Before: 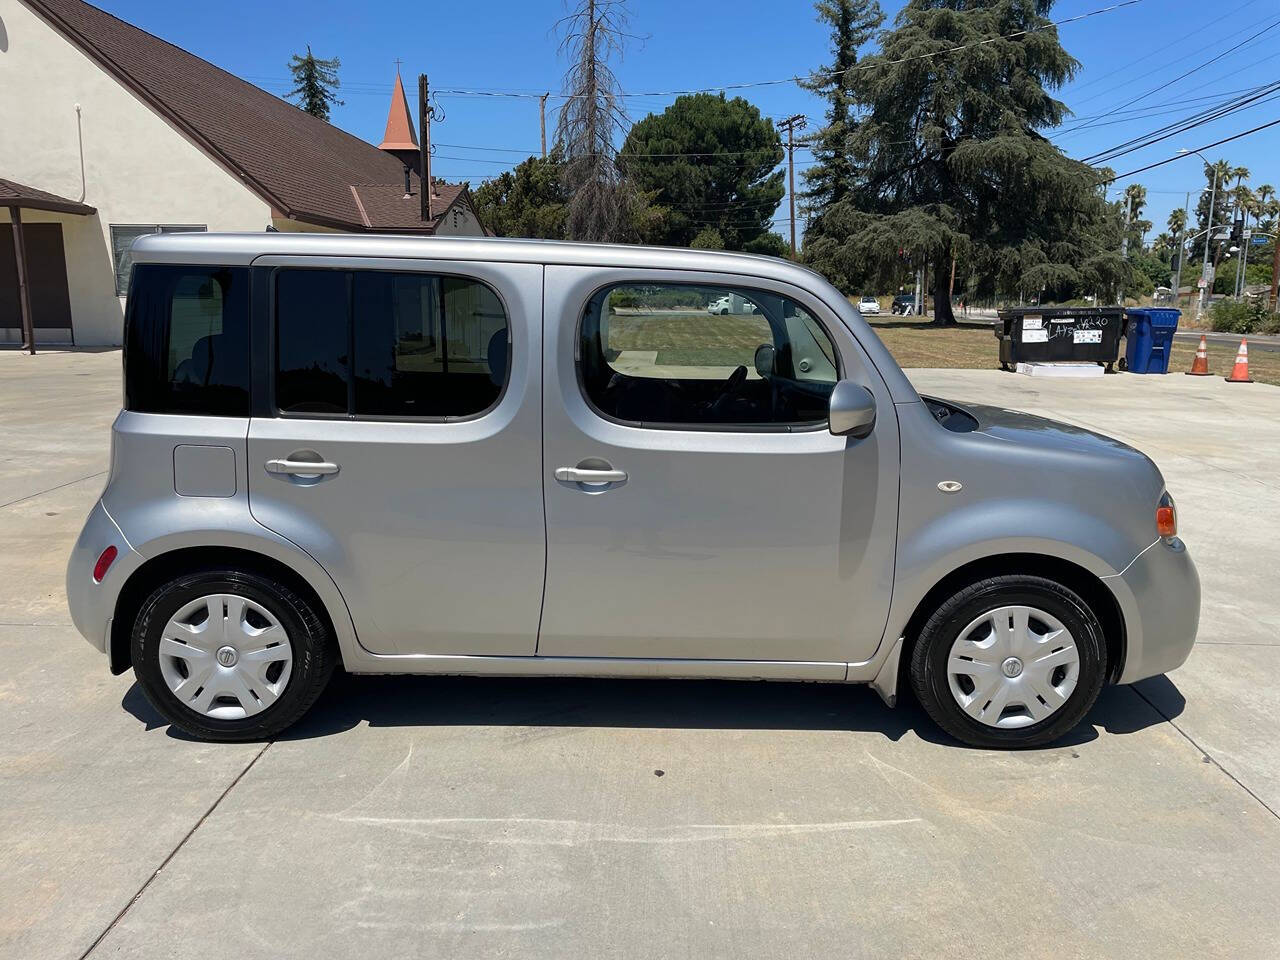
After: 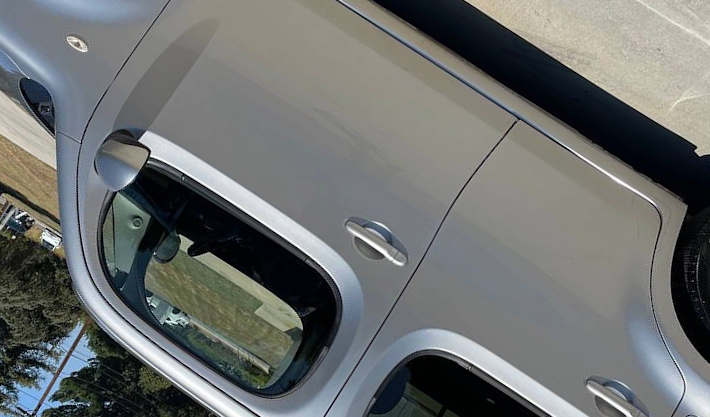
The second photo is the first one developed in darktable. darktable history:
crop and rotate: angle 148.08°, left 9.198%, top 15.583%, right 4.504%, bottom 16.912%
